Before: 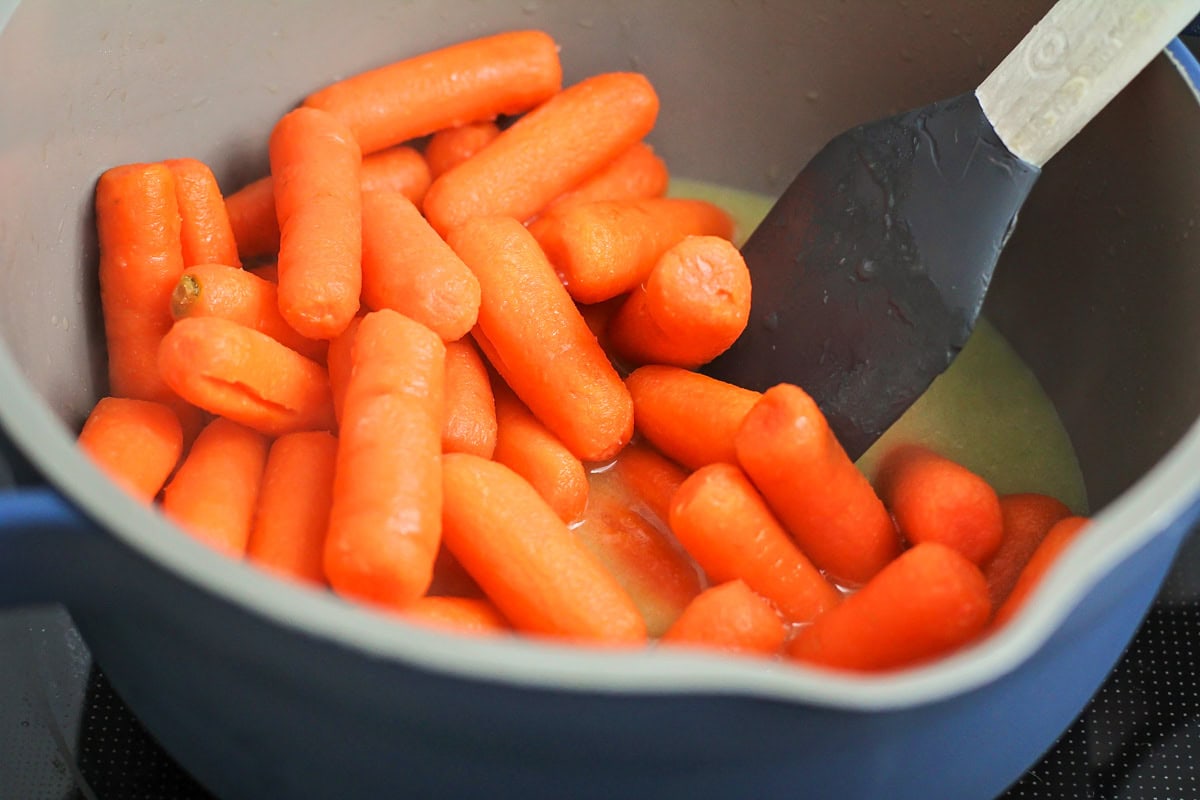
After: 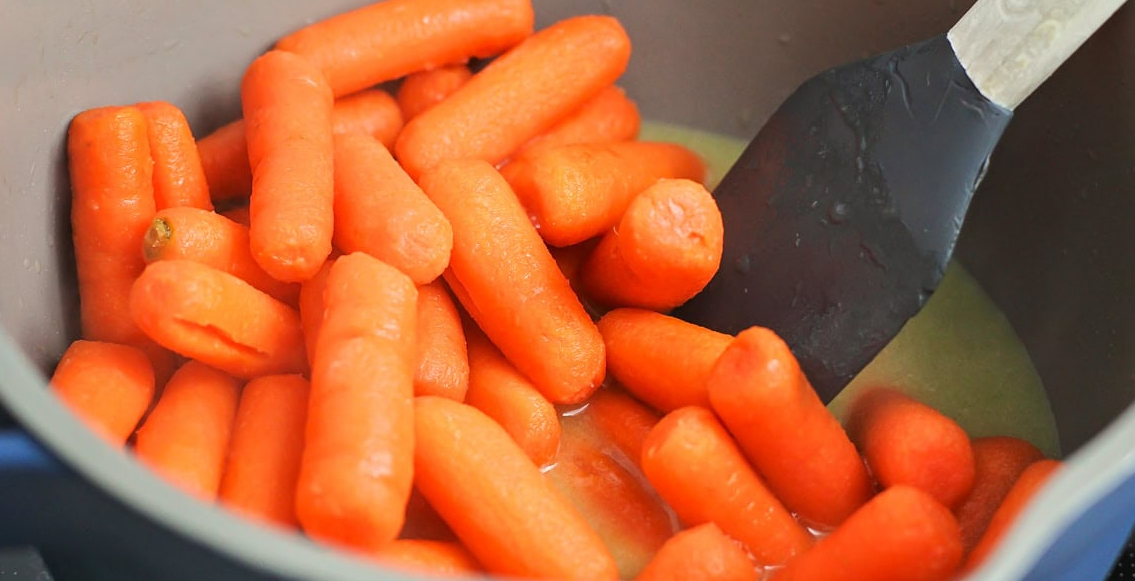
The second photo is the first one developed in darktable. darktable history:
crop: left 2.355%, top 7.13%, right 2.992%, bottom 20.223%
